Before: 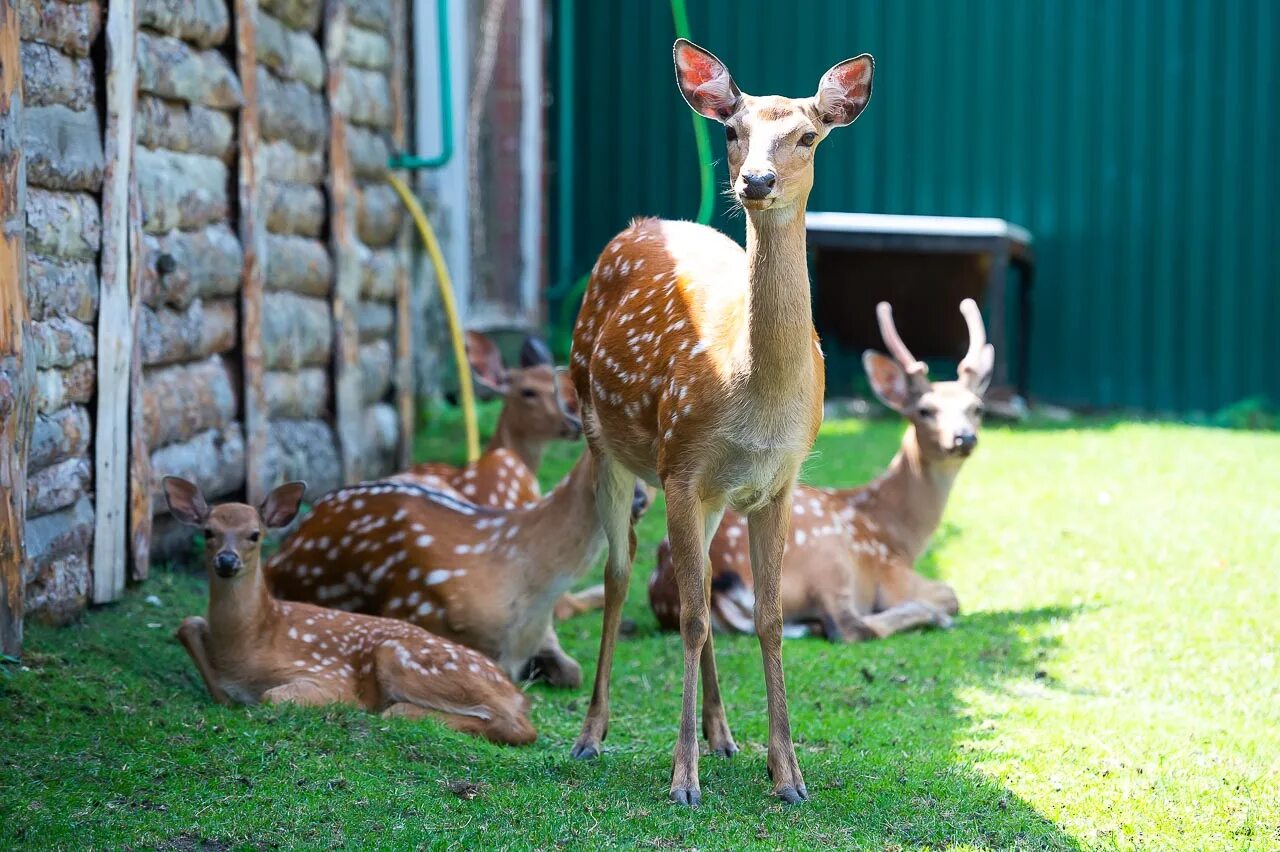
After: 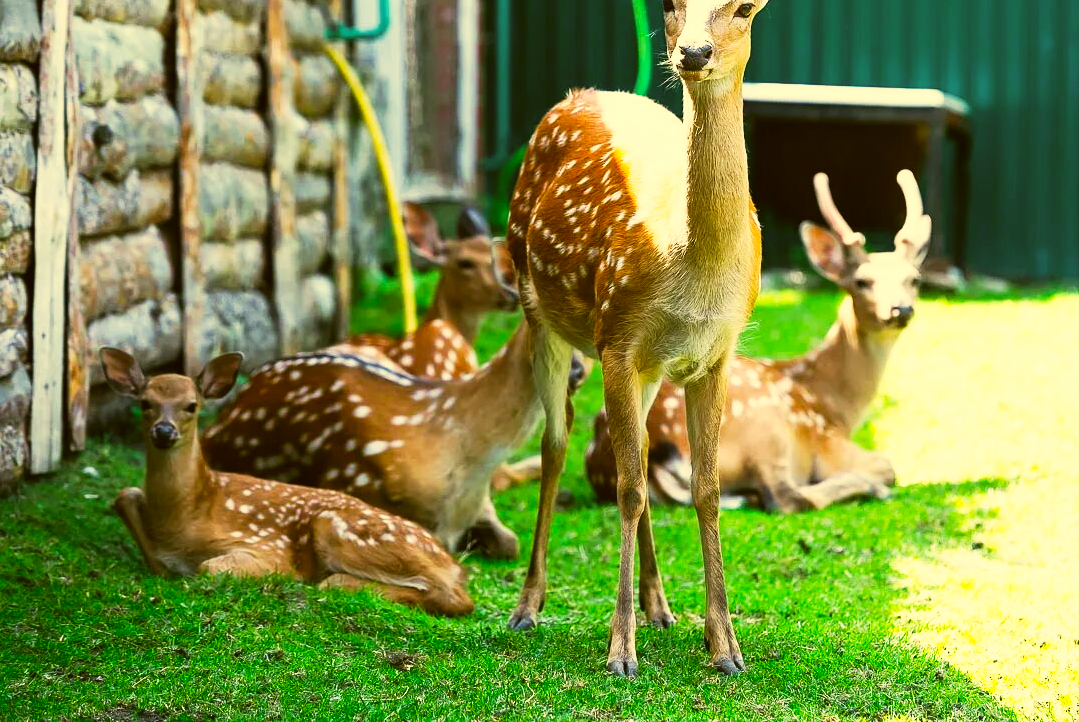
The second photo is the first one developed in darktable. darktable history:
crop and rotate: left 4.977%, top 15.252%, right 10.686%
tone curve: curves: ch0 [(0, 0.013) (0.198, 0.175) (0.512, 0.582) (0.625, 0.754) (0.81, 0.934) (1, 1)], preserve colors none
color correction: highlights a* 0.101, highlights b* 28.74, shadows a* -0.256, shadows b* 21.82
